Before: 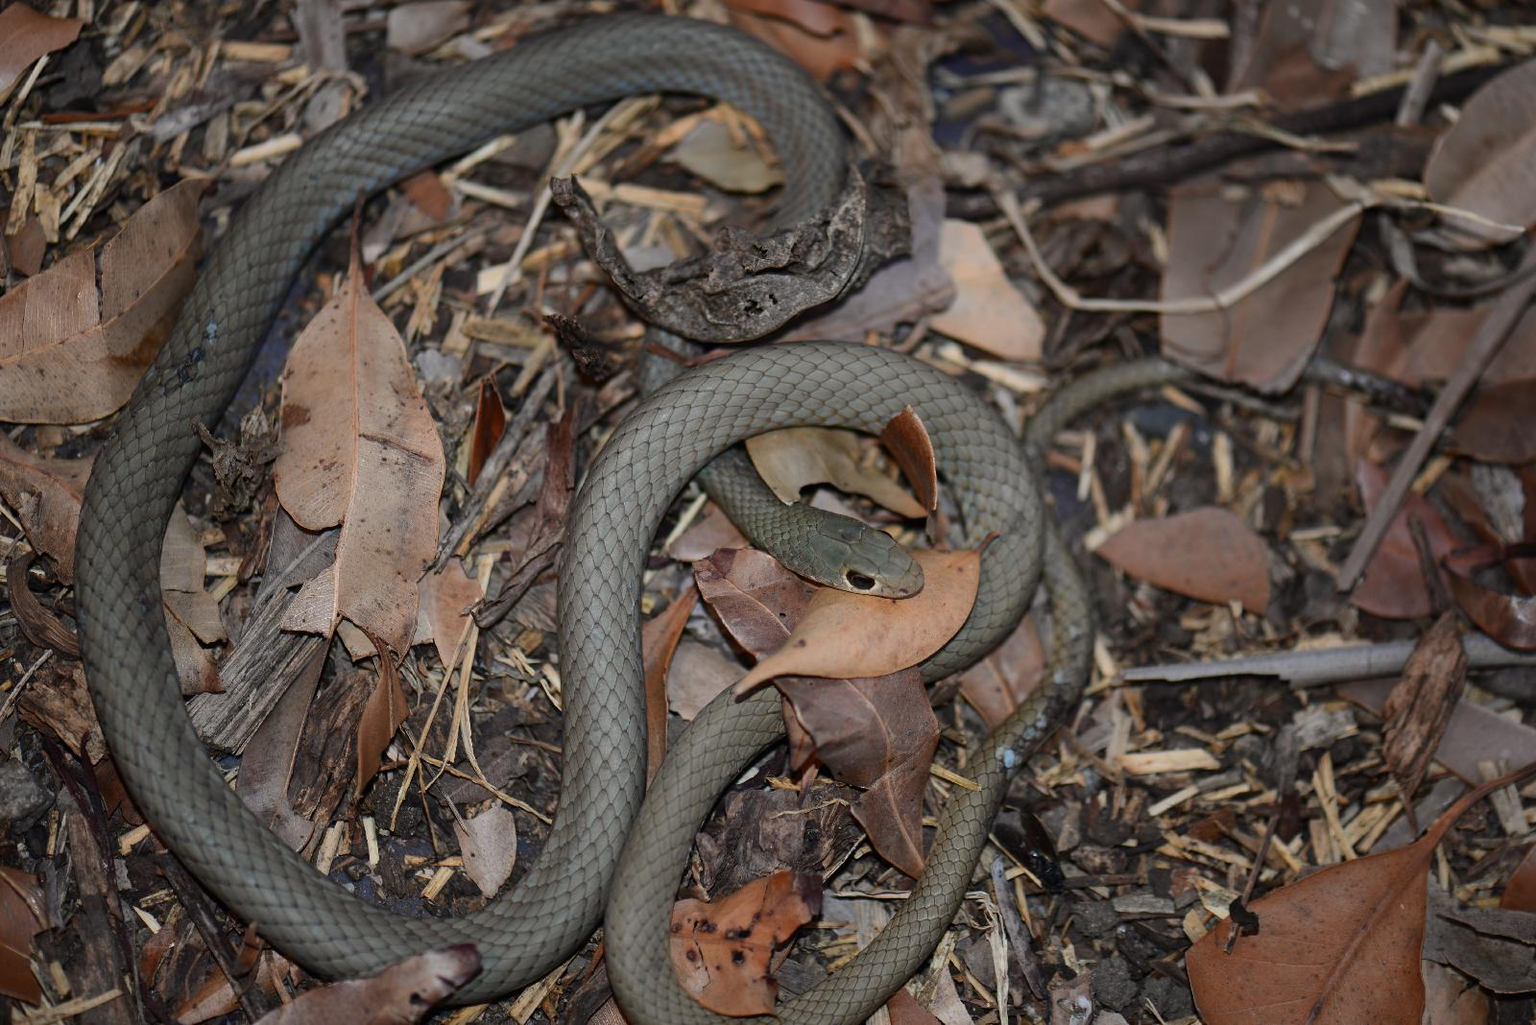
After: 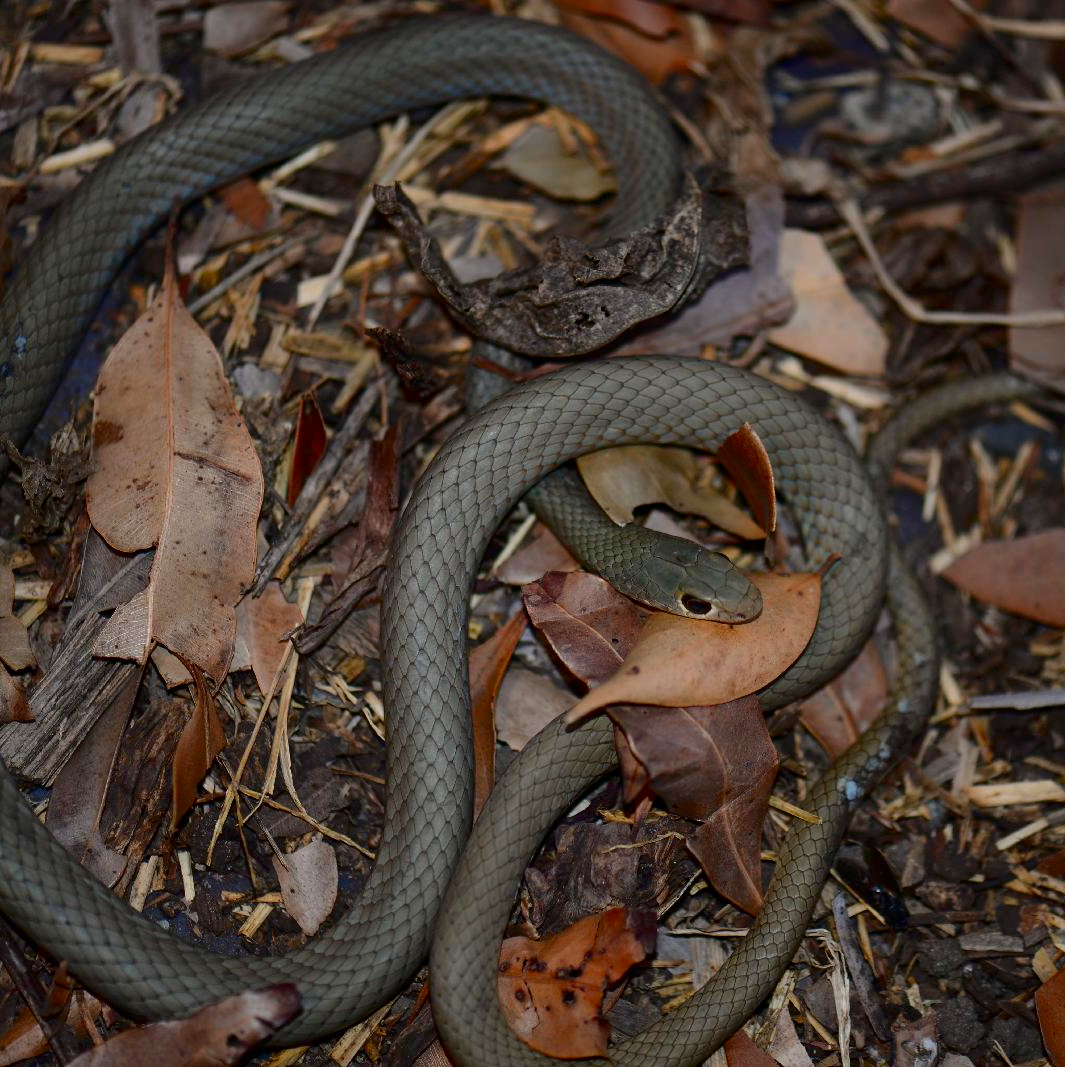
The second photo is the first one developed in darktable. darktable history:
crop and rotate: left 12.548%, right 20.858%
color balance rgb: perceptual saturation grading › global saturation 9.028%, perceptual saturation grading › highlights -13.177%, perceptual saturation grading › mid-tones 14.198%, perceptual saturation grading › shadows 22.97%
contrast brightness saturation: contrast 0.066, brightness -0.141, saturation 0.117
